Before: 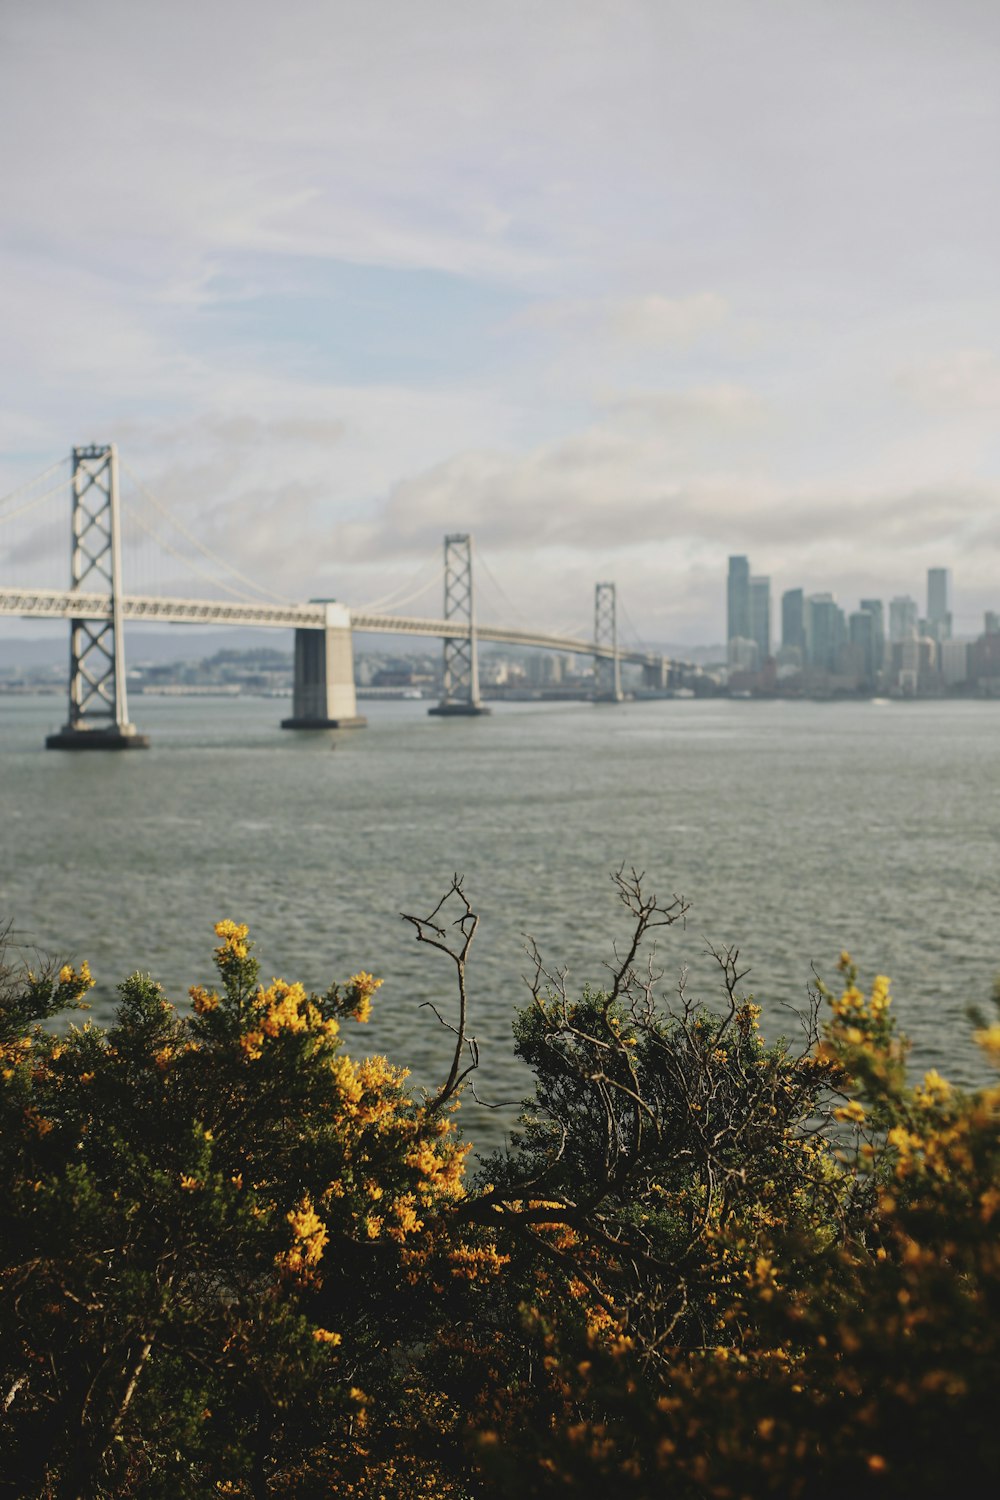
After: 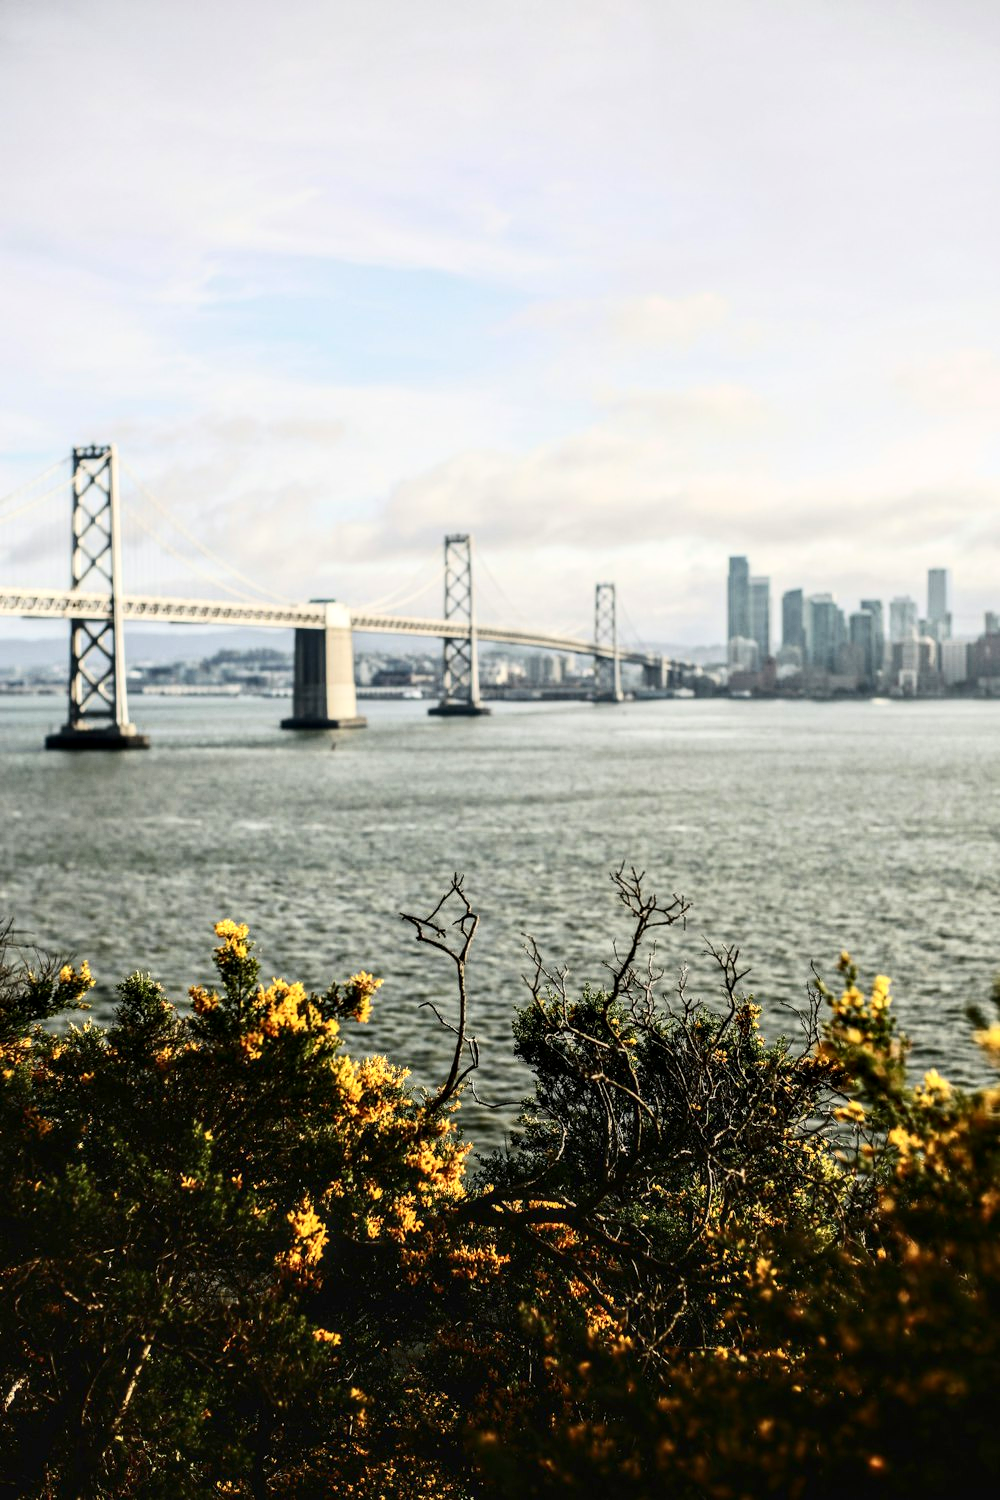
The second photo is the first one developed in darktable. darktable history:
local contrast: detail 150%
contrast brightness saturation: contrast 0.406, brightness 0.098, saturation 0.208
